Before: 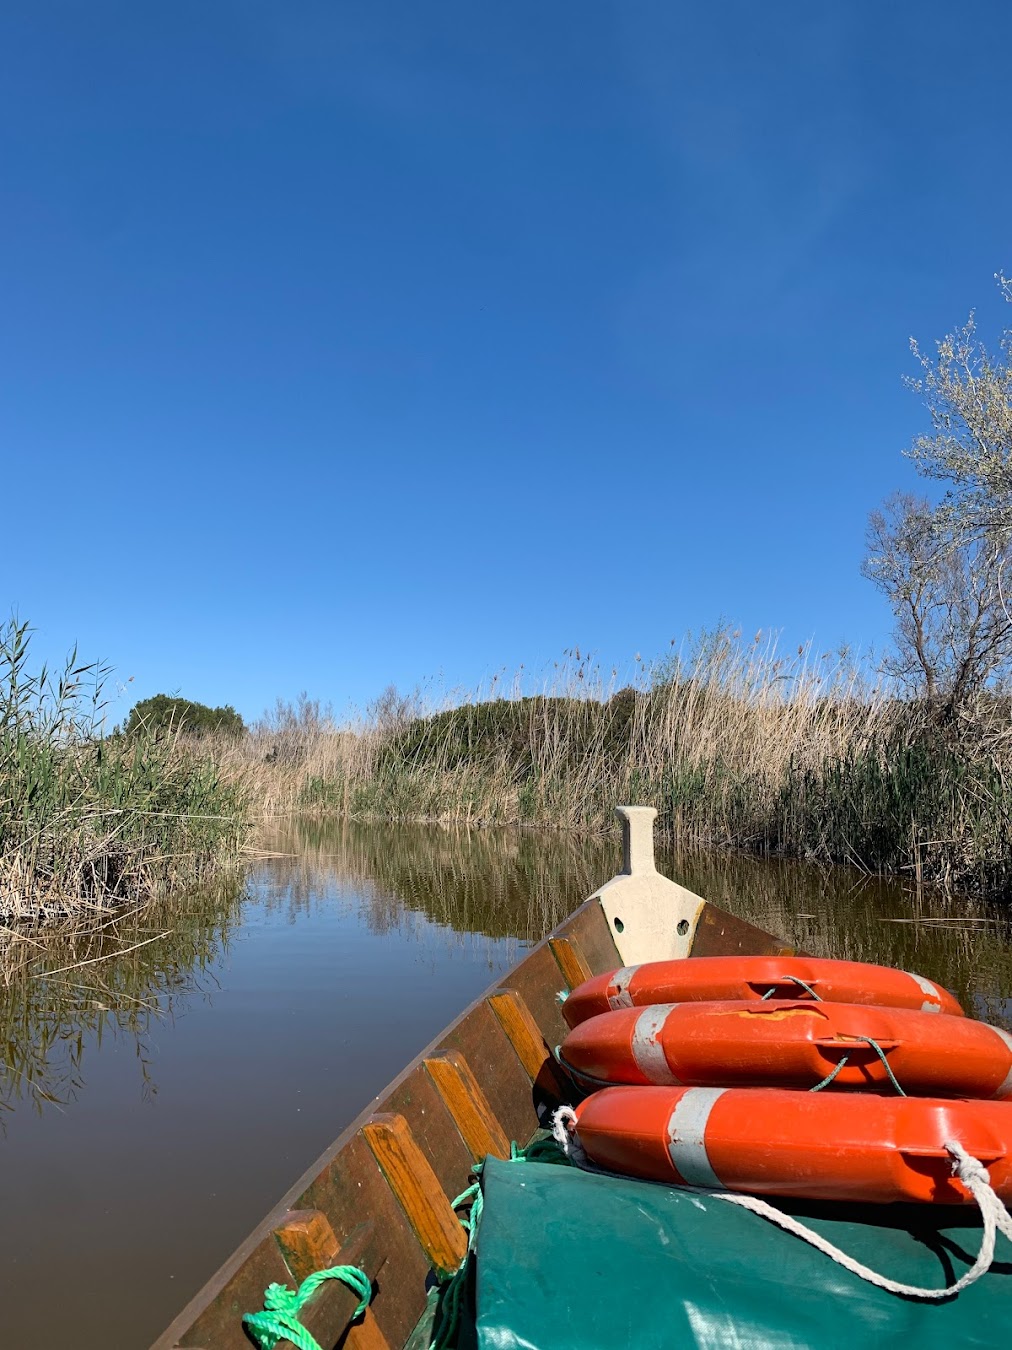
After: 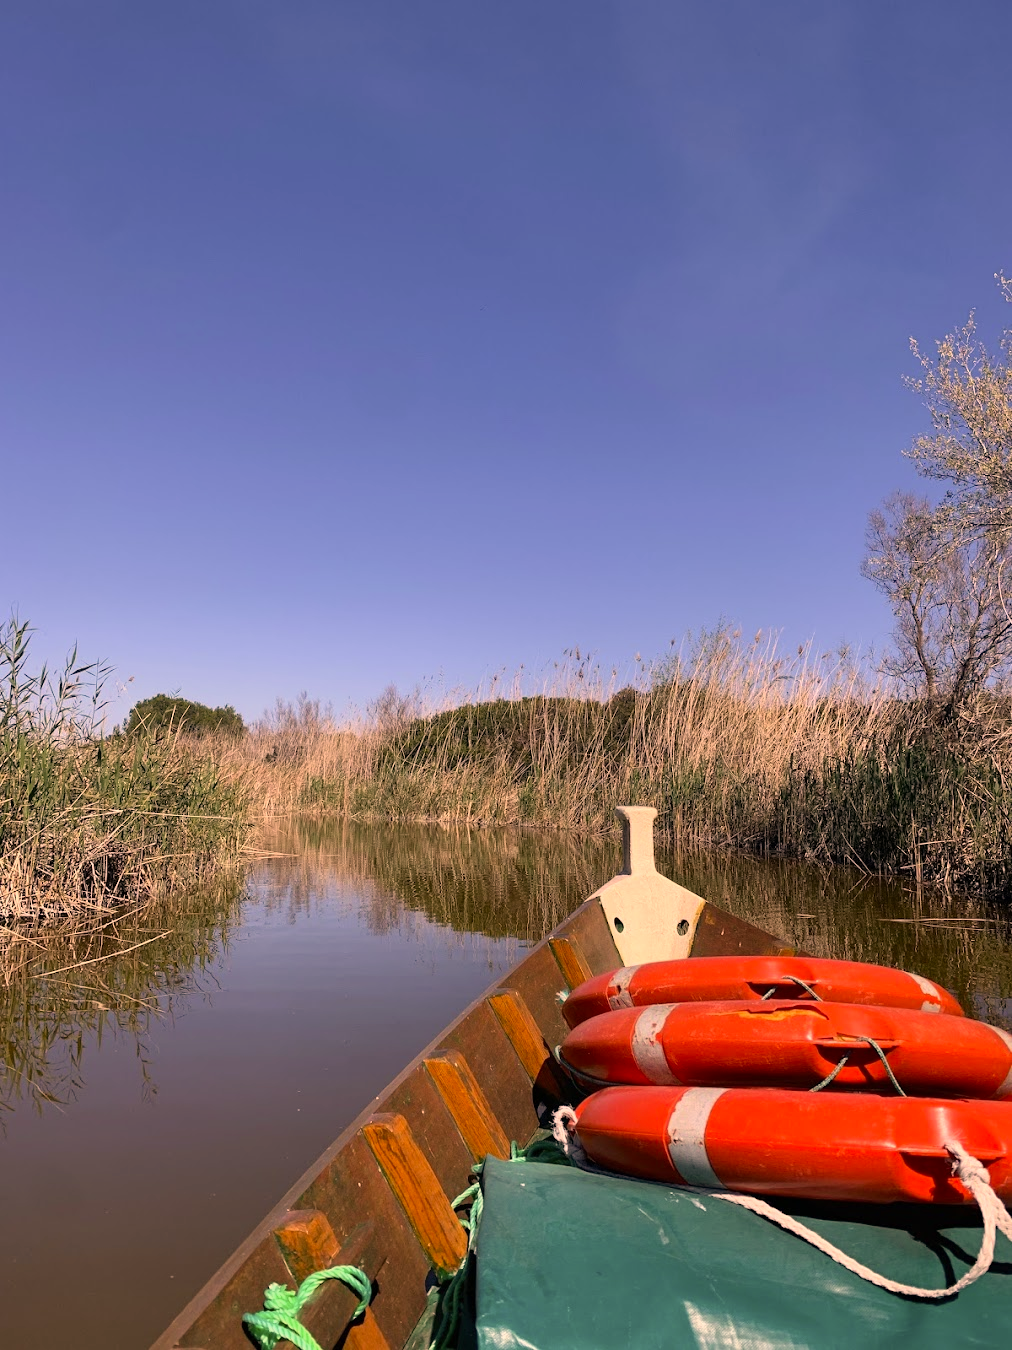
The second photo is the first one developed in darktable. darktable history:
color correction: highlights a* 20.64, highlights b* 19.62
